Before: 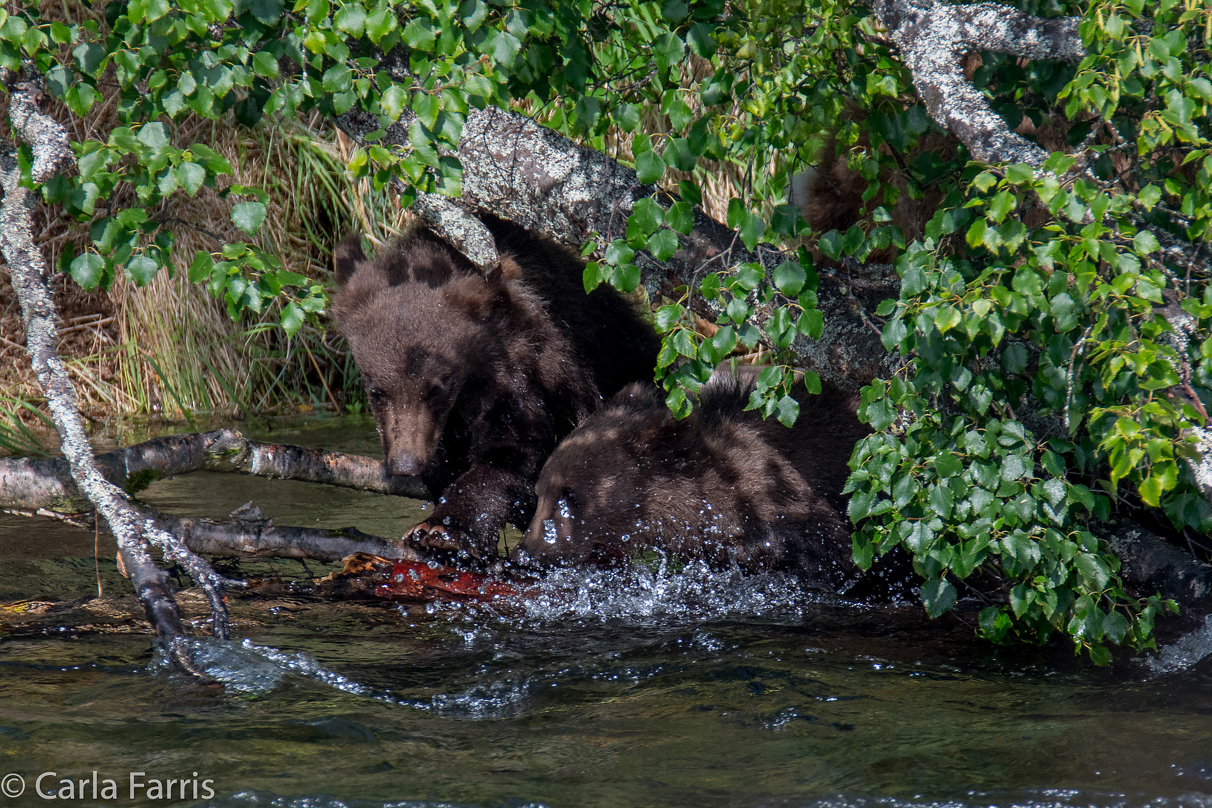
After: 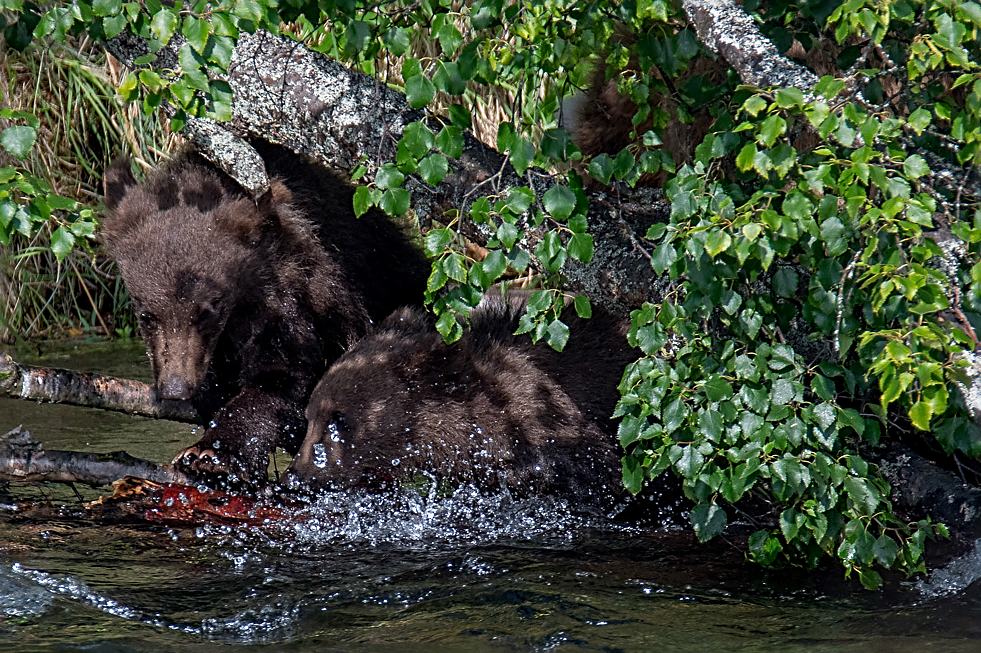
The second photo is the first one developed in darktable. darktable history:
sharpen: radius 2.563, amount 0.643
crop: left 19.043%, top 9.478%, right 0%, bottom 9.659%
